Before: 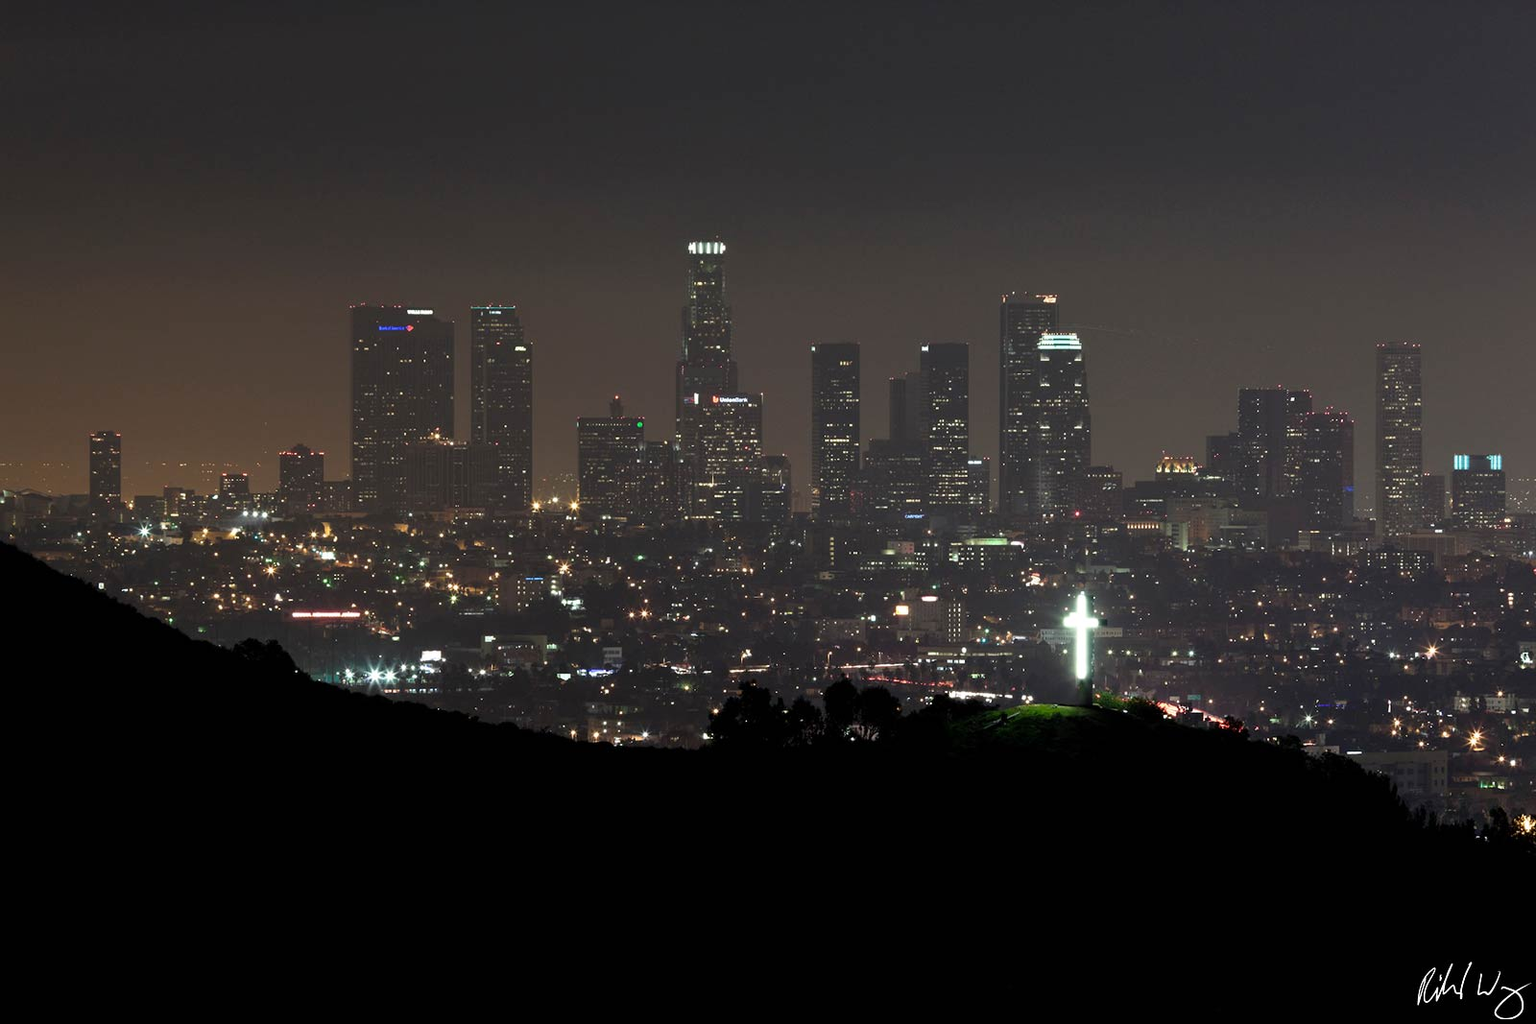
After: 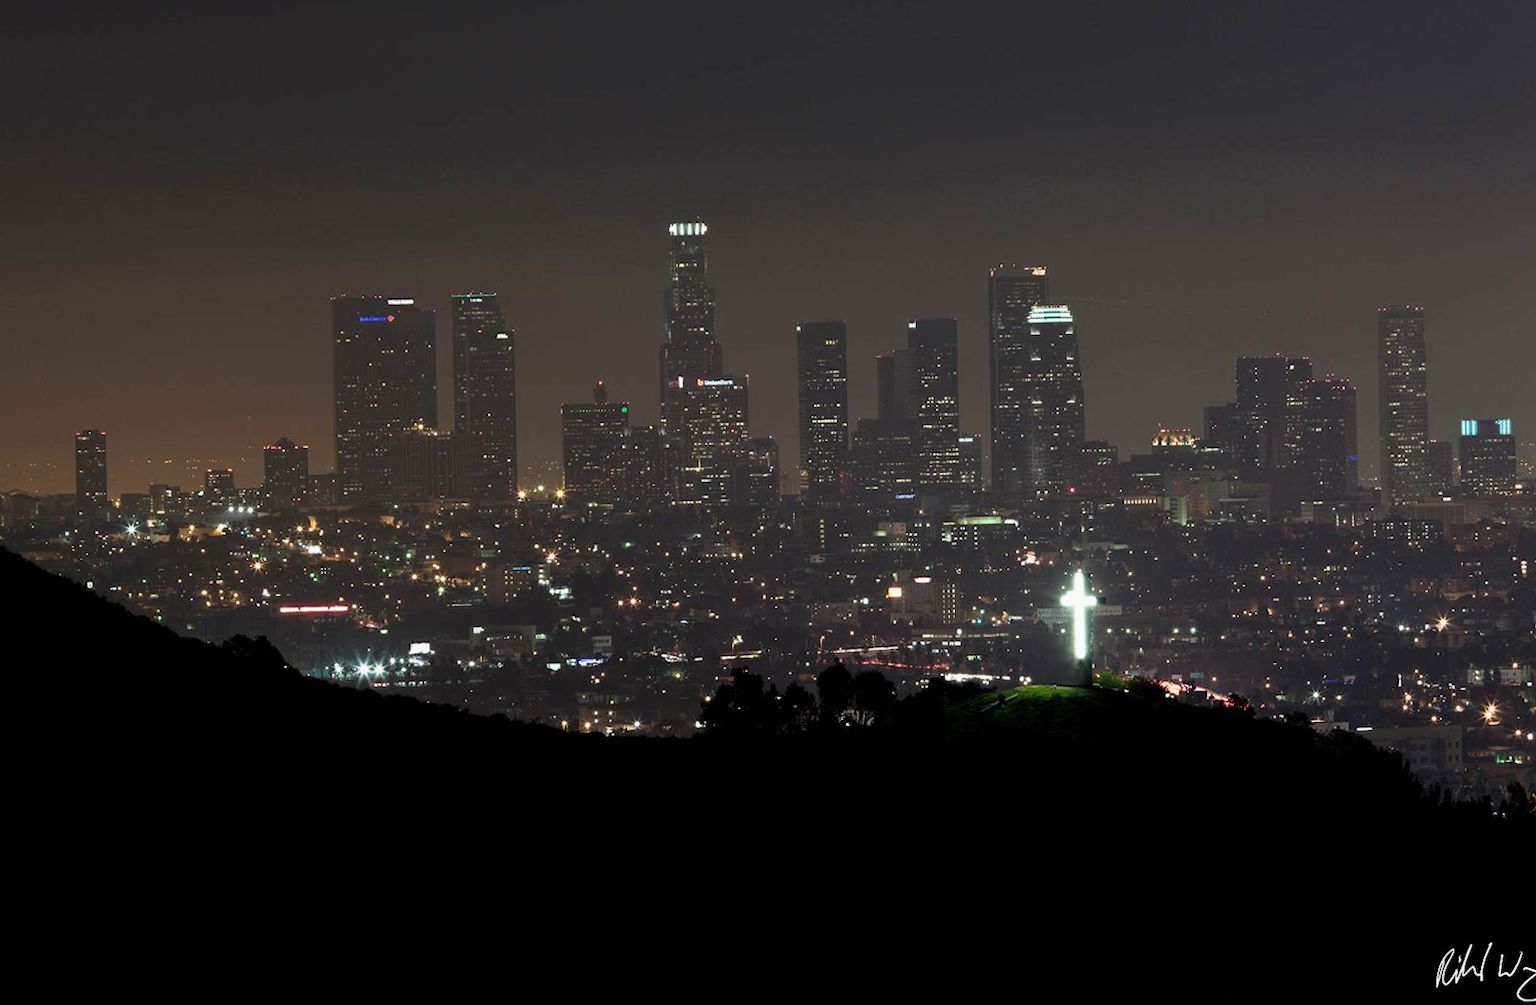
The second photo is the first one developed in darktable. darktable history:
rotate and perspective: rotation -1.32°, lens shift (horizontal) -0.031, crop left 0.015, crop right 0.985, crop top 0.047, crop bottom 0.982
exposure: exposure -0.072 EV, compensate highlight preservation false
